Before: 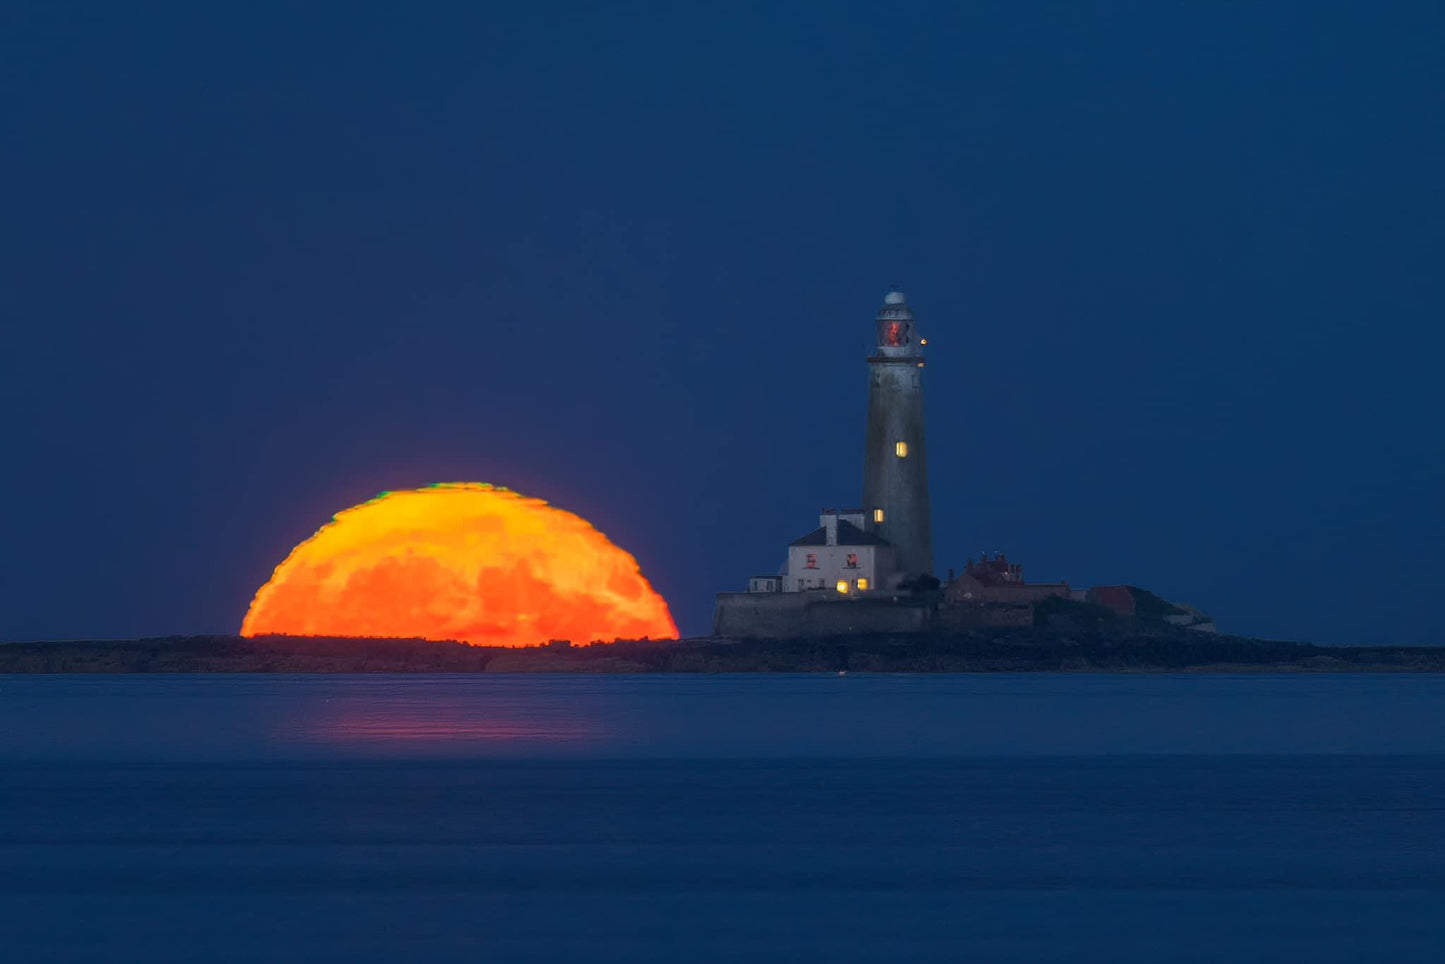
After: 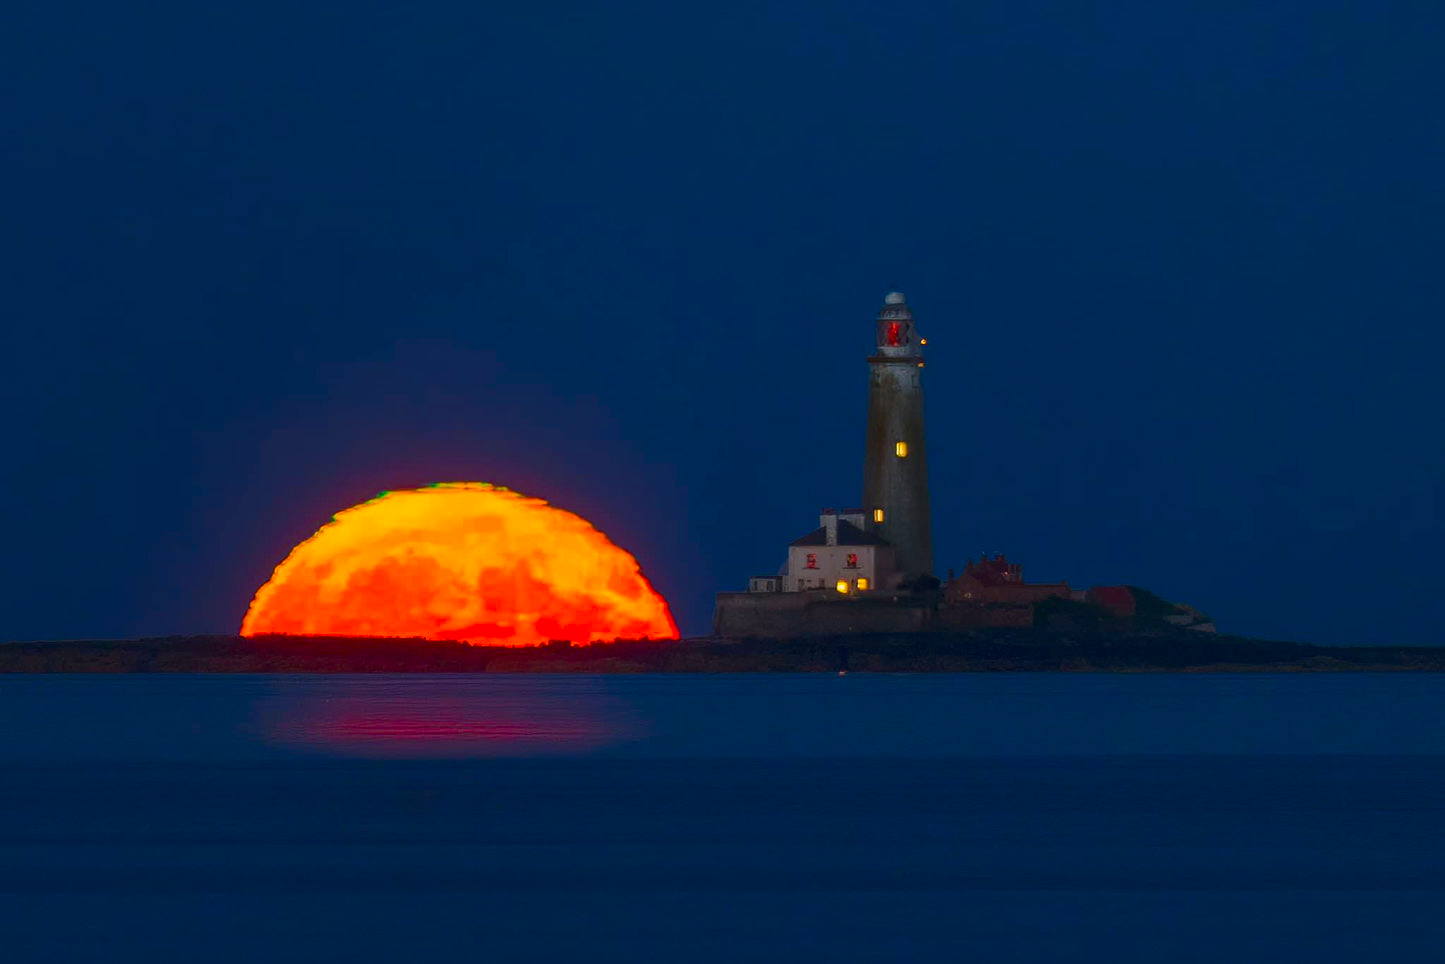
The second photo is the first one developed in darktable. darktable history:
contrast brightness saturation: contrast 0.121, brightness -0.117, saturation 0.204
color balance rgb: shadows lift › luminance -7.822%, shadows lift › chroma 2.12%, shadows lift › hue 164.57°, power › luminance 9.902%, power › chroma 2.83%, power › hue 57.06°, perceptual saturation grading › global saturation 20.377%, perceptual saturation grading › highlights -19.786%, perceptual saturation grading › shadows 29.628%
